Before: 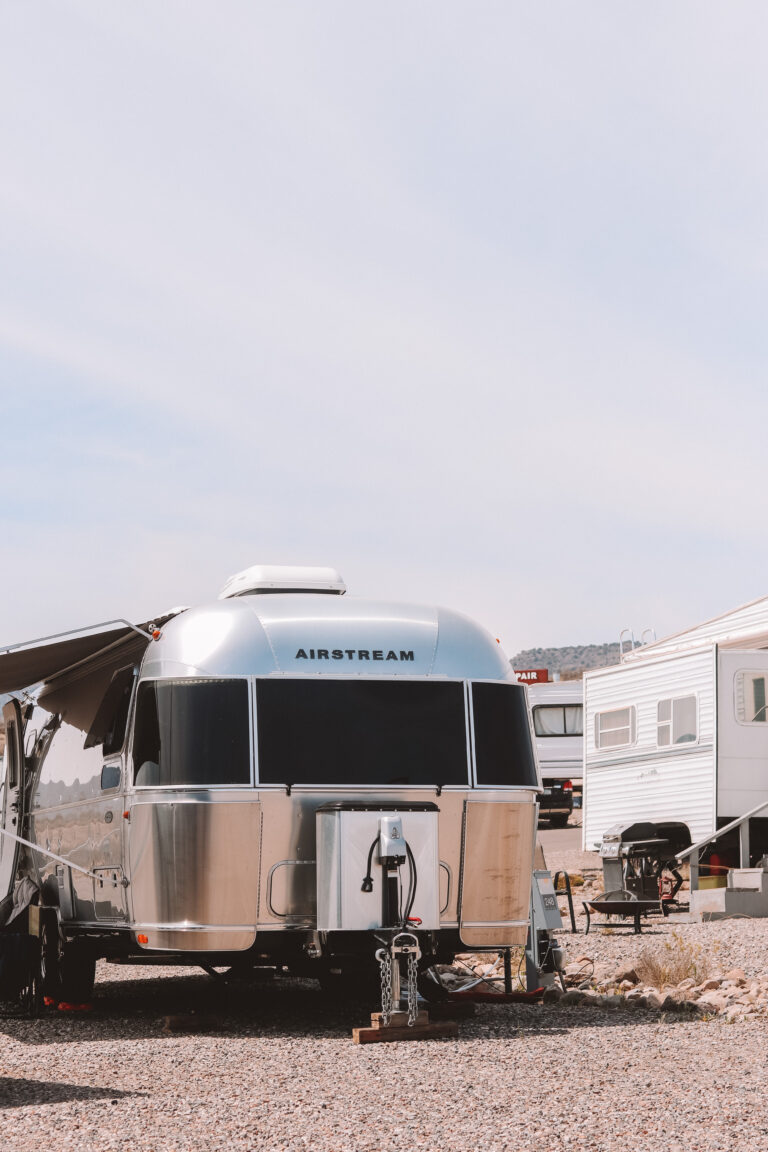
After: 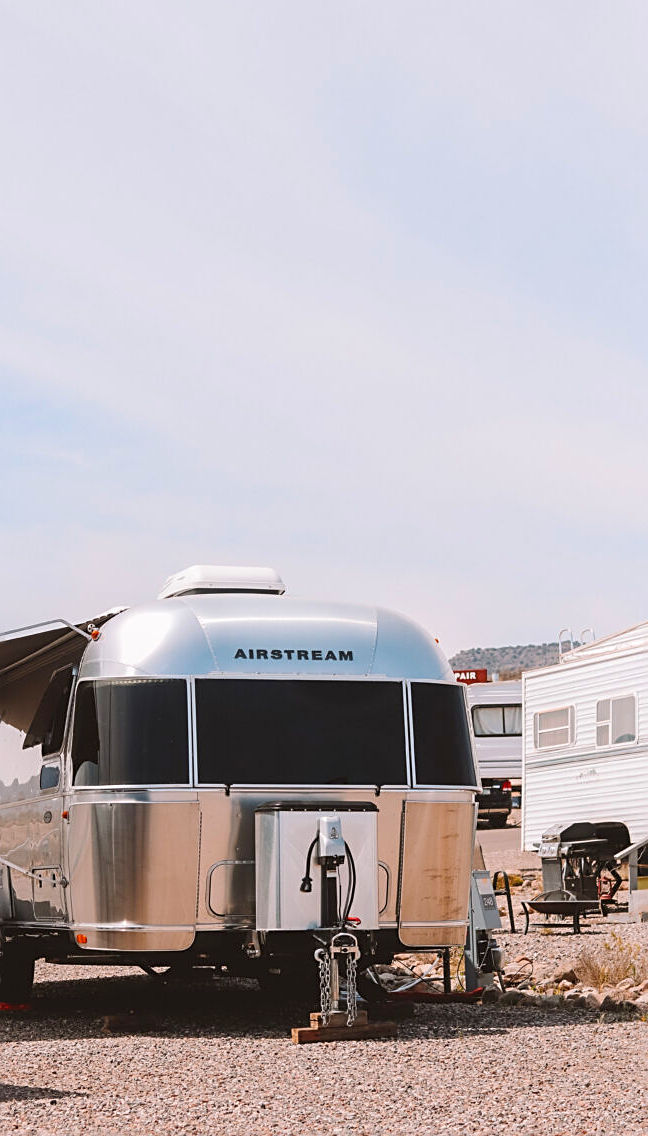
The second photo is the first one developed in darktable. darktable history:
sharpen: on, module defaults
crop: left 8.026%, right 7.374%
color balance rgb: perceptual saturation grading › global saturation 20%, global vibrance 20%
